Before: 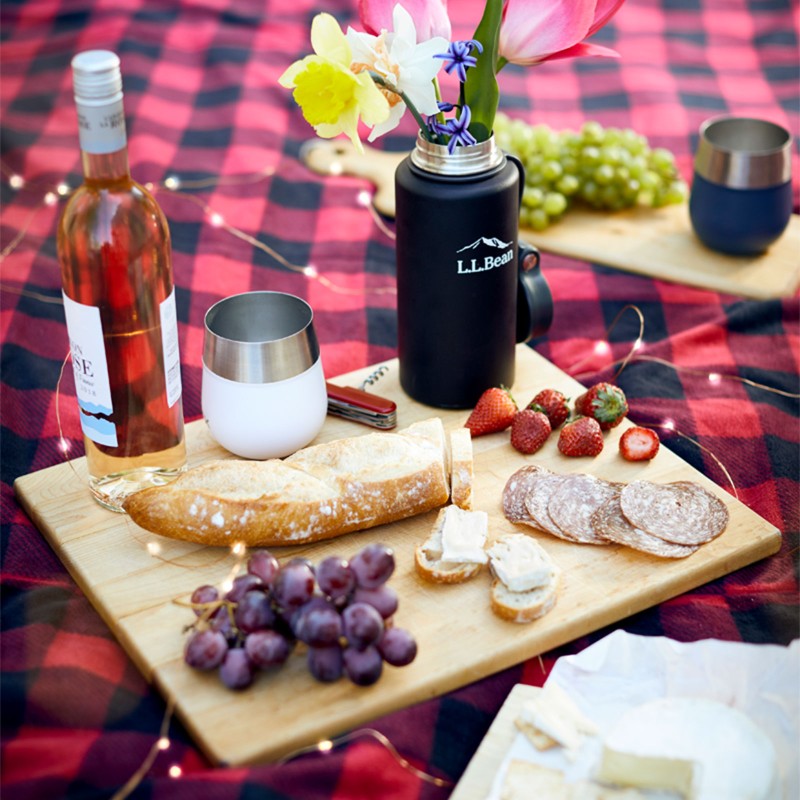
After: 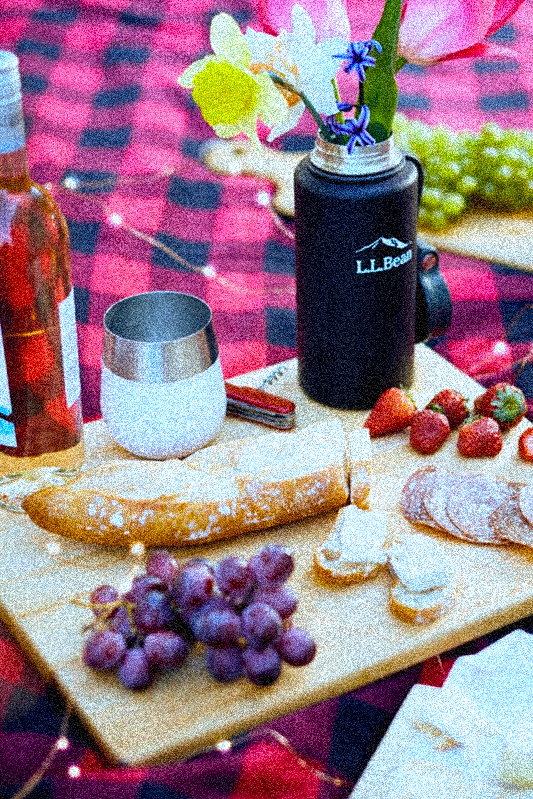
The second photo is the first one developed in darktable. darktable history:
grain: coarseness 3.75 ISO, strength 100%, mid-tones bias 0%
crop and rotate: left 12.673%, right 20.66%
color calibration: x 0.38, y 0.391, temperature 4086.74 K
color balance rgb: perceptual saturation grading › global saturation 25%, global vibrance 20%
